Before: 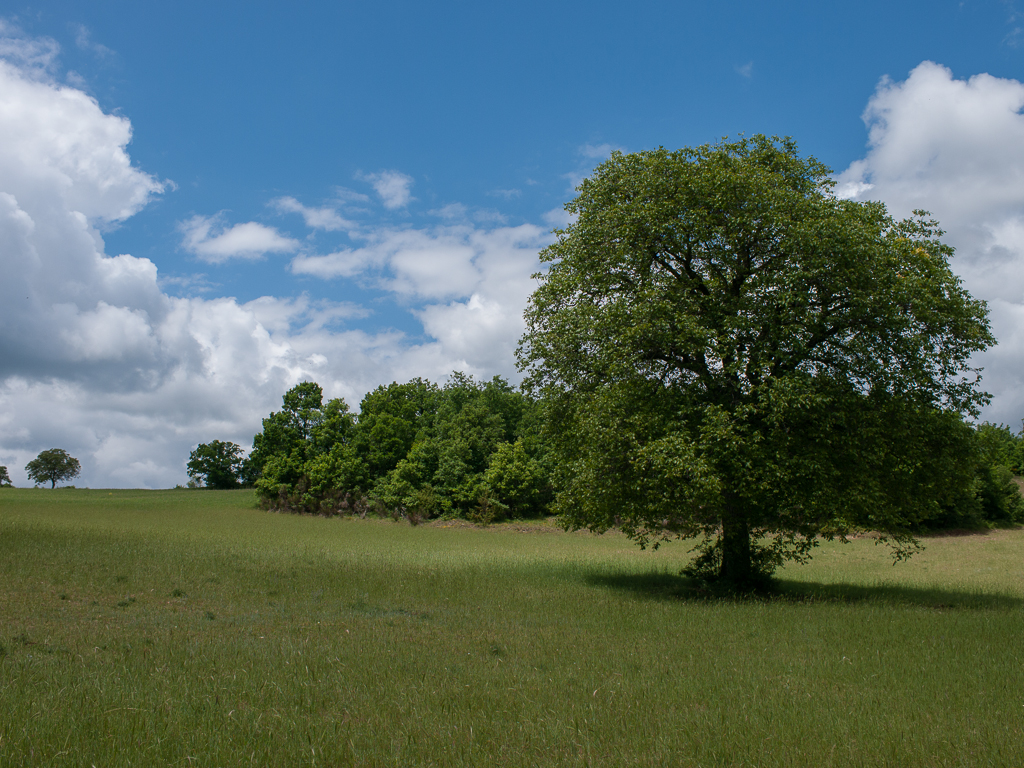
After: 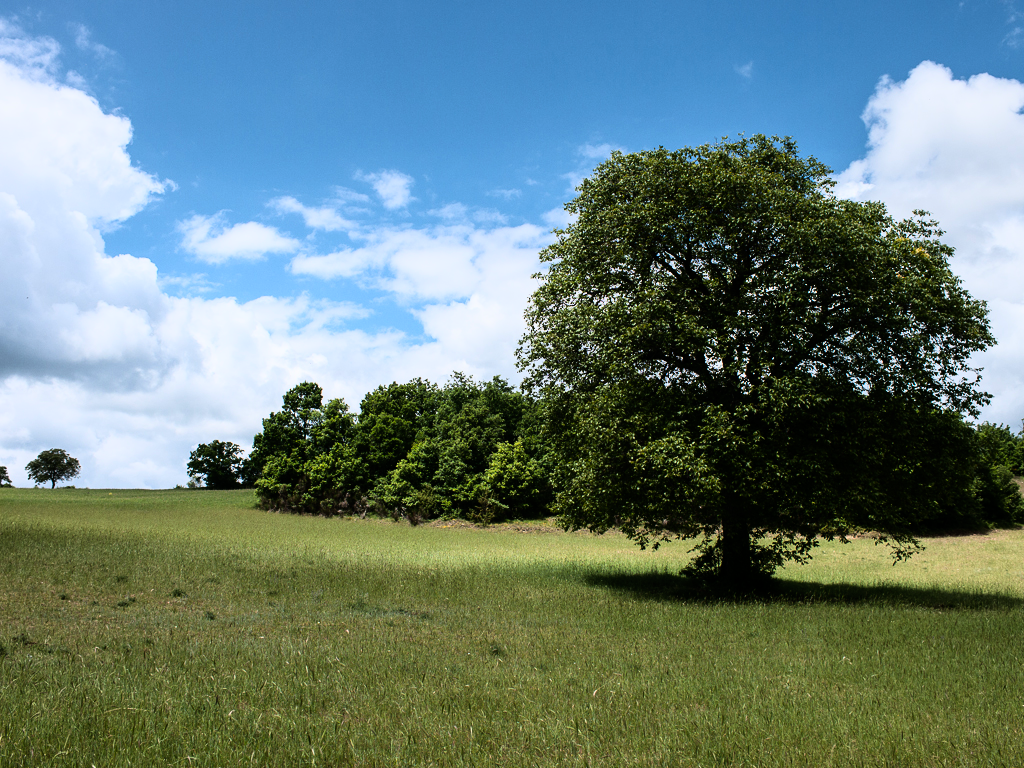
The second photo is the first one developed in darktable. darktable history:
graduated density: rotation -0.352°, offset 57.64
rgb curve: curves: ch0 [(0, 0) (0.21, 0.15) (0.24, 0.21) (0.5, 0.75) (0.75, 0.96) (0.89, 0.99) (1, 1)]; ch1 [(0, 0.02) (0.21, 0.13) (0.25, 0.2) (0.5, 0.67) (0.75, 0.9) (0.89, 0.97) (1, 1)]; ch2 [(0, 0.02) (0.21, 0.13) (0.25, 0.2) (0.5, 0.67) (0.75, 0.9) (0.89, 0.97) (1, 1)], compensate middle gray true
